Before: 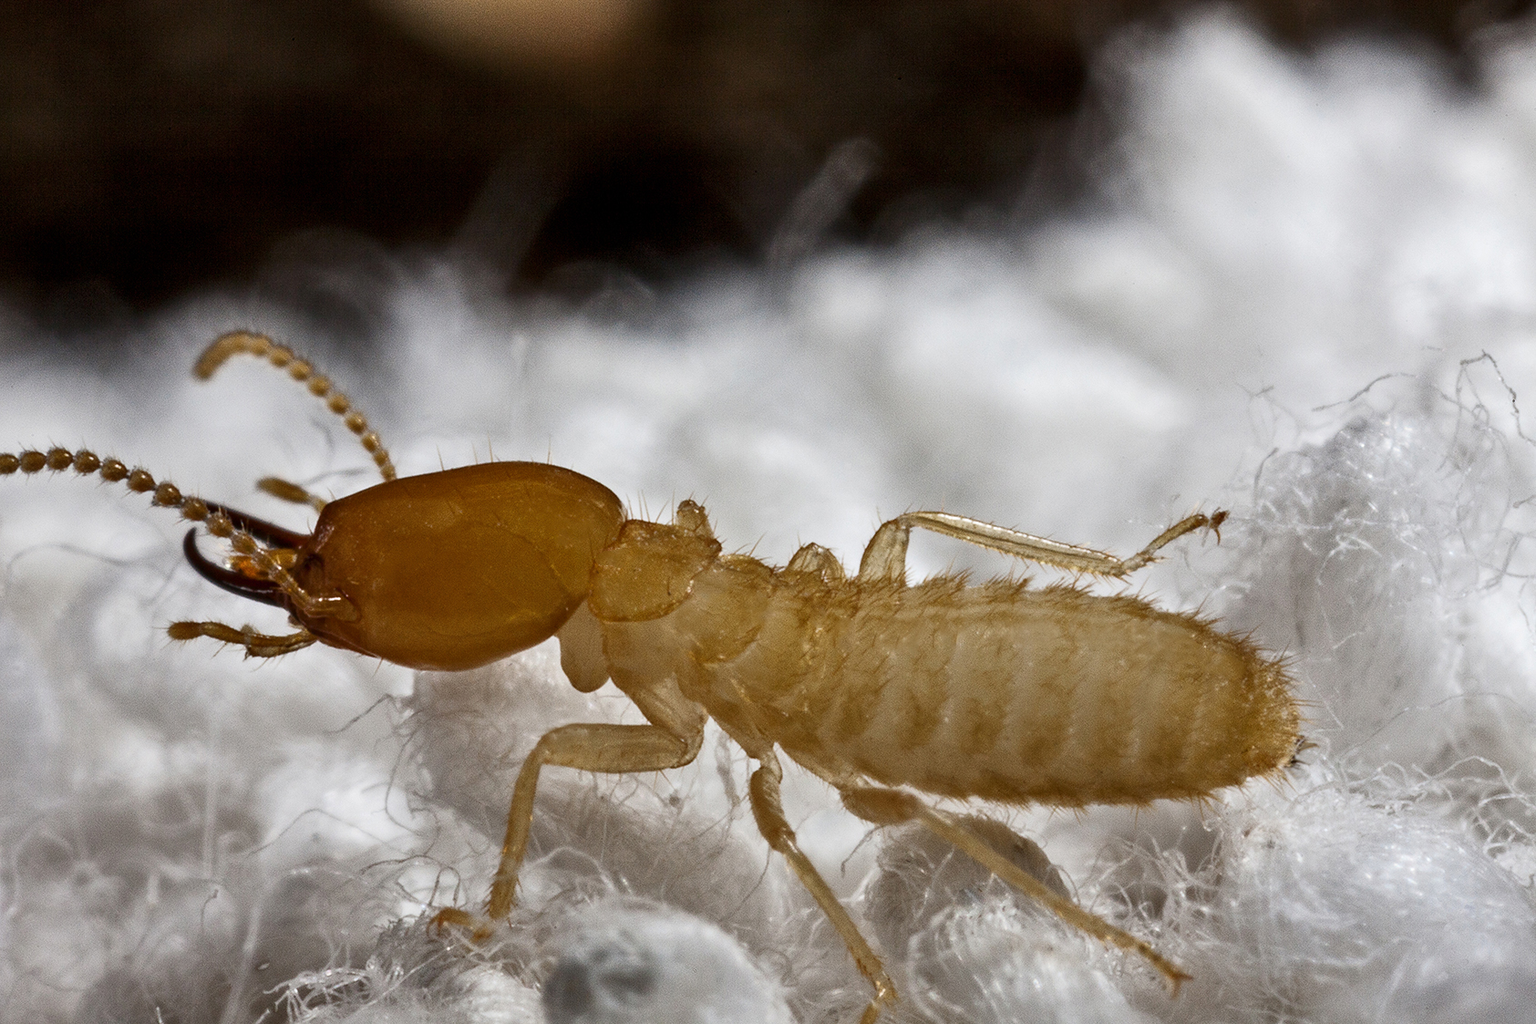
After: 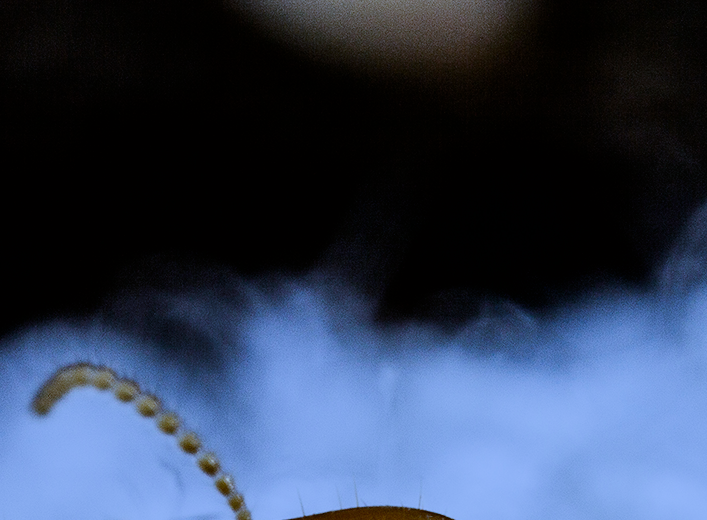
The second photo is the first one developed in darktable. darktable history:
white balance: red 0.766, blue 1.537
filmic rgb: black relative exposure -7.65 EV, white relative exposure 4.56 EV, hardness 3.61, contrast 1.05
crop and rotate: left 10.817%, top 0.062%, right 47.194%, bottom 53.626%
